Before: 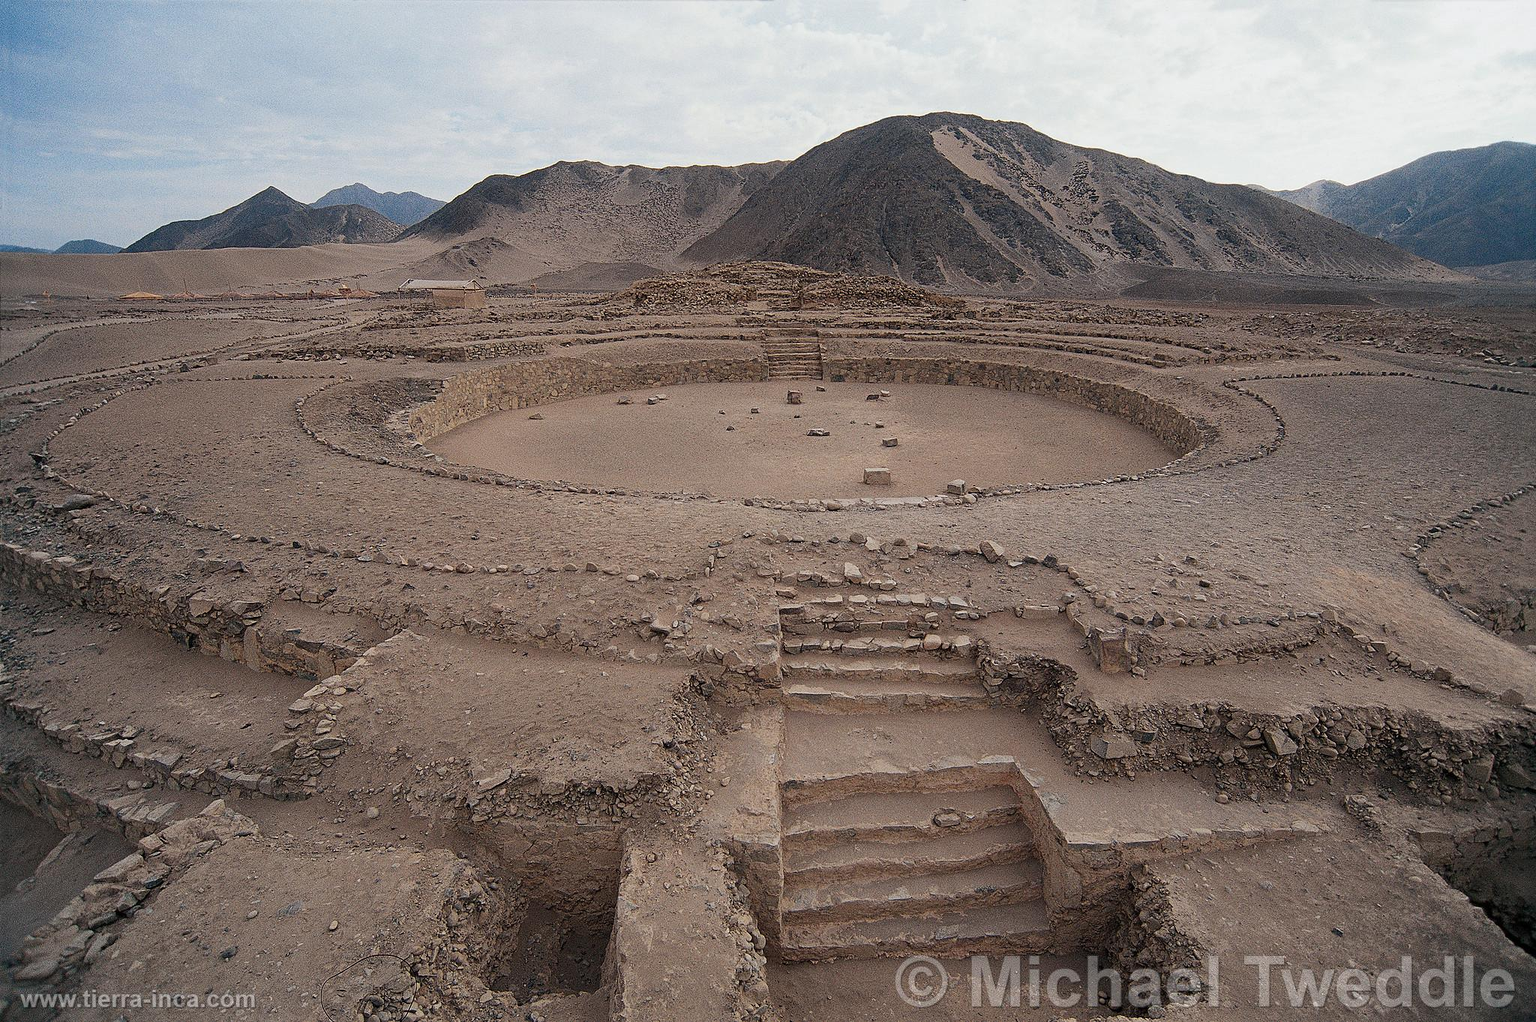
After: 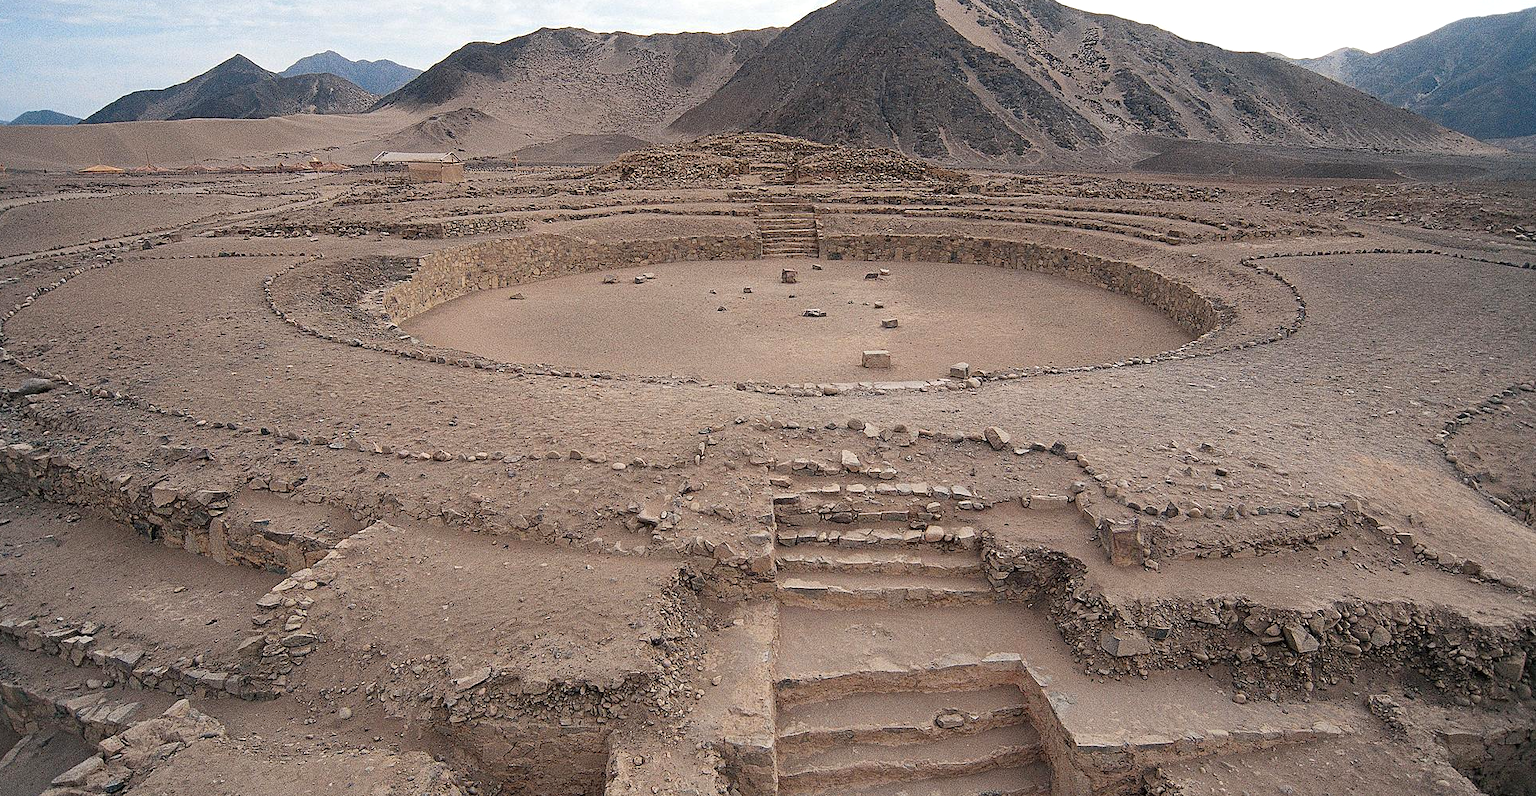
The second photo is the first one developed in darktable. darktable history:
crop and rotate: left 2.969%, top 13.284%, right 2.025%, bottom 12.604%
exposure: exposure 0.404 EV, compensate highlight preservation false
